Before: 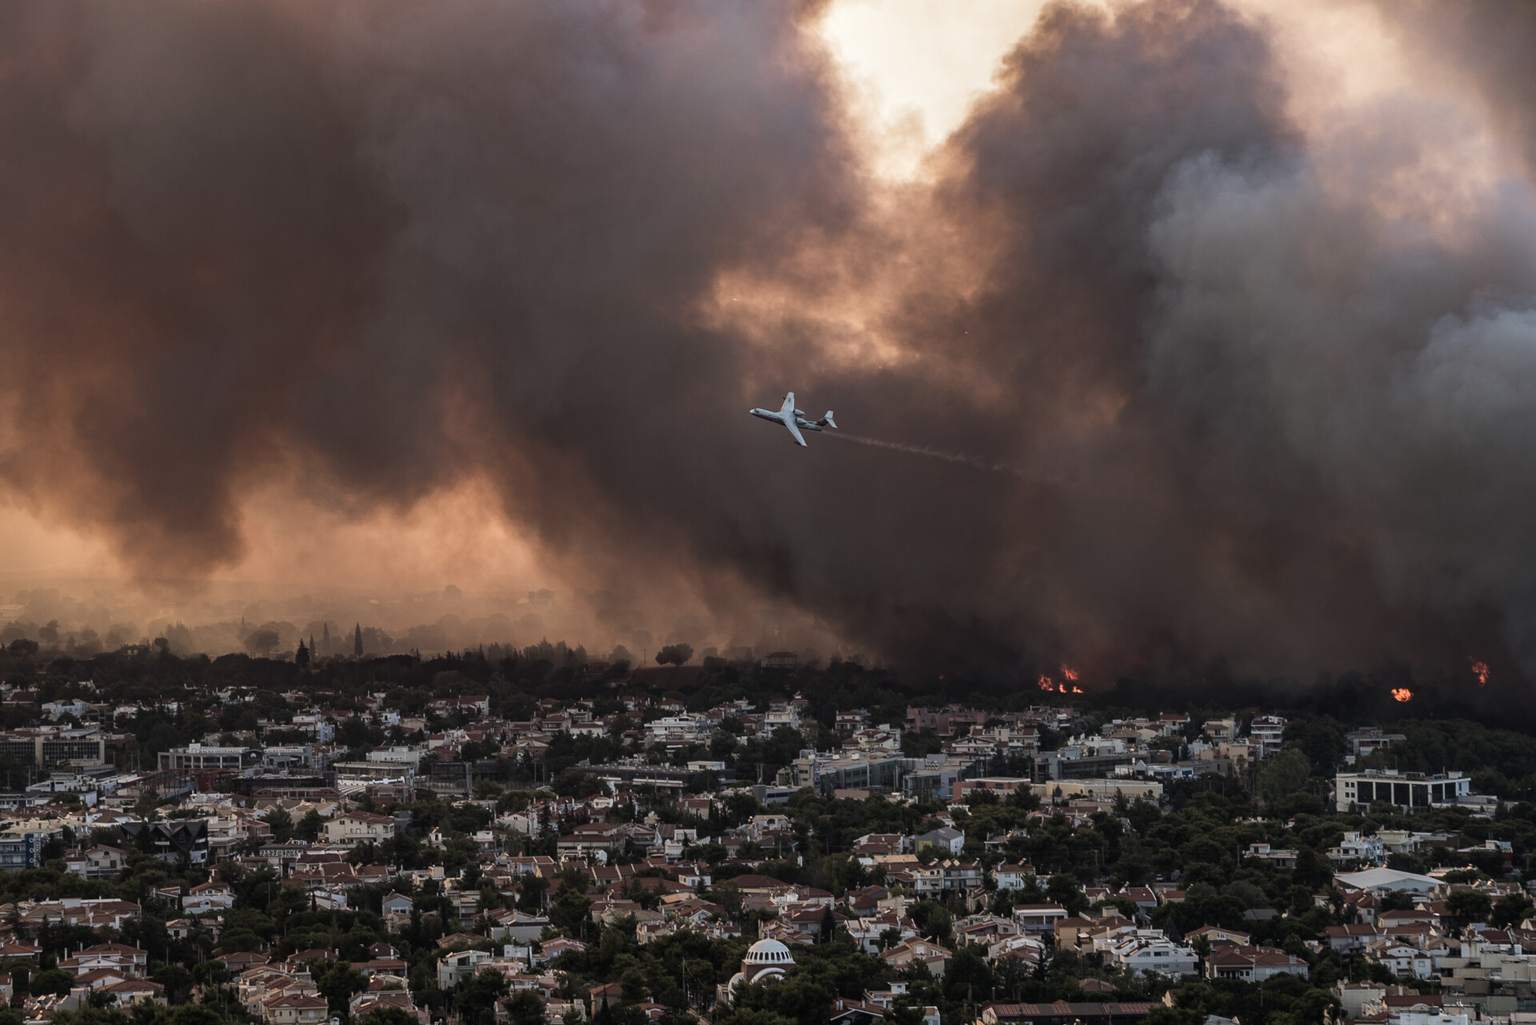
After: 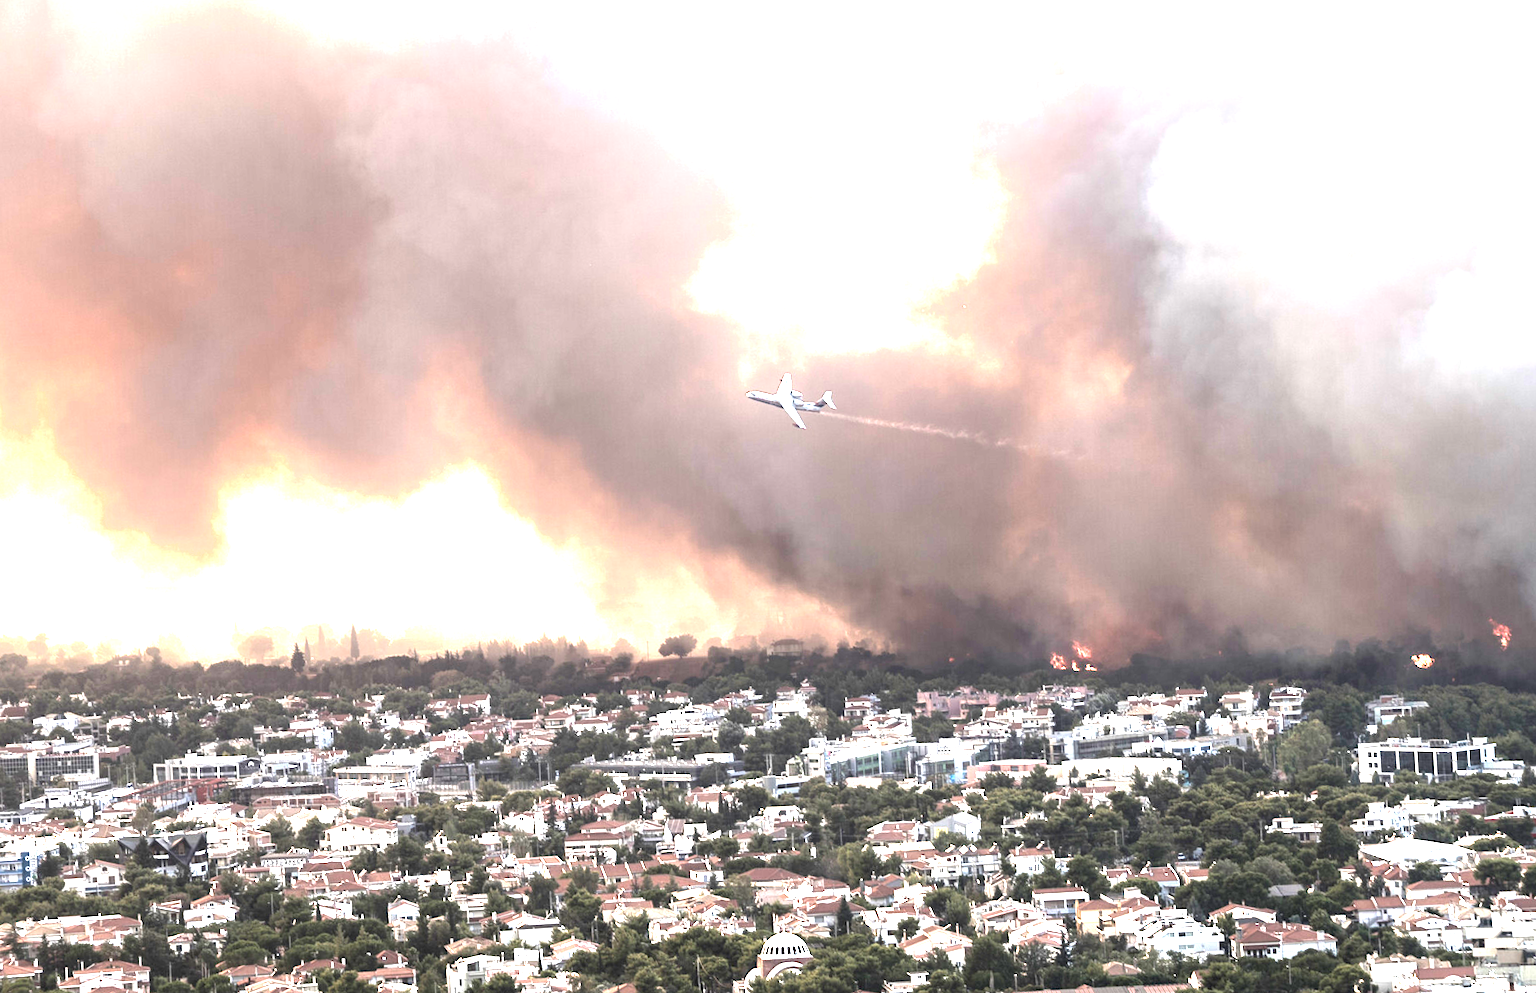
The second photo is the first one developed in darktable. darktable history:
rotate and perspective: rotation -2°, crop left 0.022, crop right 0.978, crop top 0.049, crop bottom 0.951
exposure: exposure 2 EV, compensate exposure bias true, compensate highlight preservation false
levels: levels [0.016, 0.492, 0.969]
shadows and highlights: radius 93.07, shadows -14.46, white point adjustment 0.23, highlights 31.48, compress 48.23%, highlights color adjustment 52.79%, soften with gaussian
